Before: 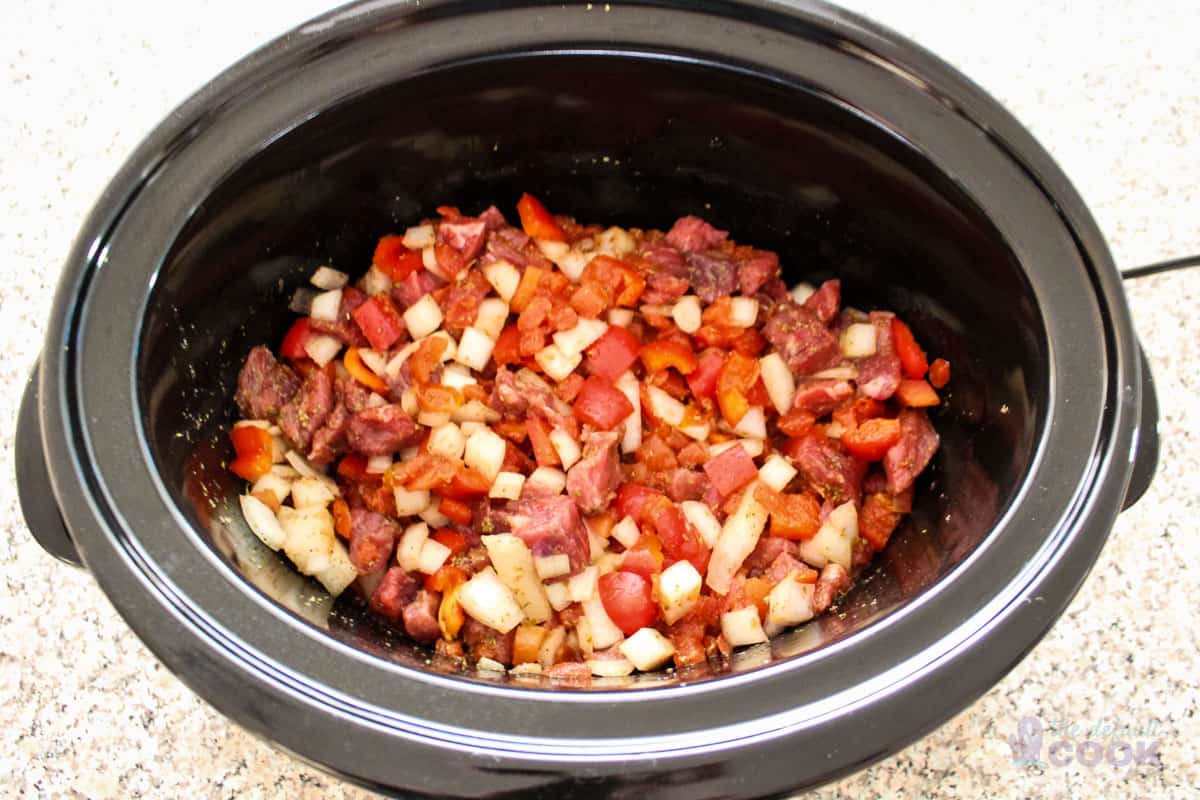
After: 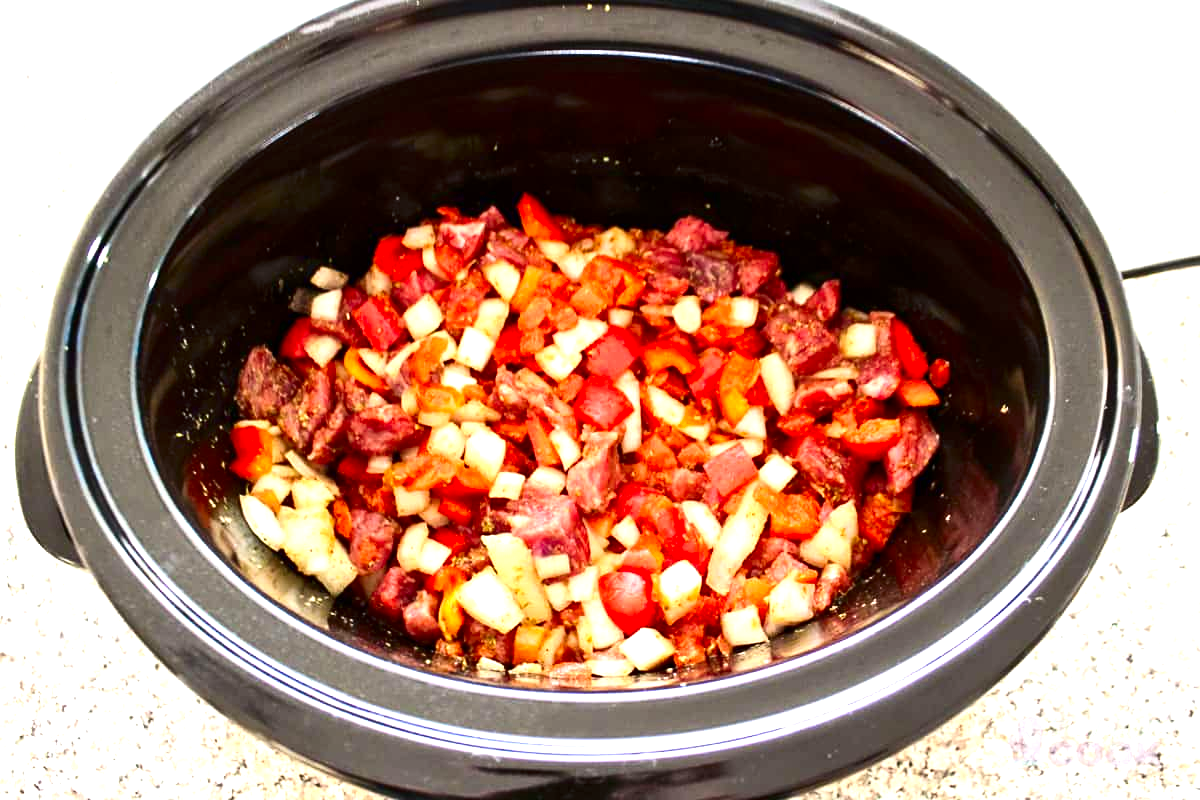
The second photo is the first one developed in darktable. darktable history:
exposure: black level correction 0, exposure 0.691 EV, compensate exposure bias true, compensate highlight preservation false
sharpen: amount 0.202
contrast brightness saturation: contrast 0.122, brightness -0.121, saturation 0.195
